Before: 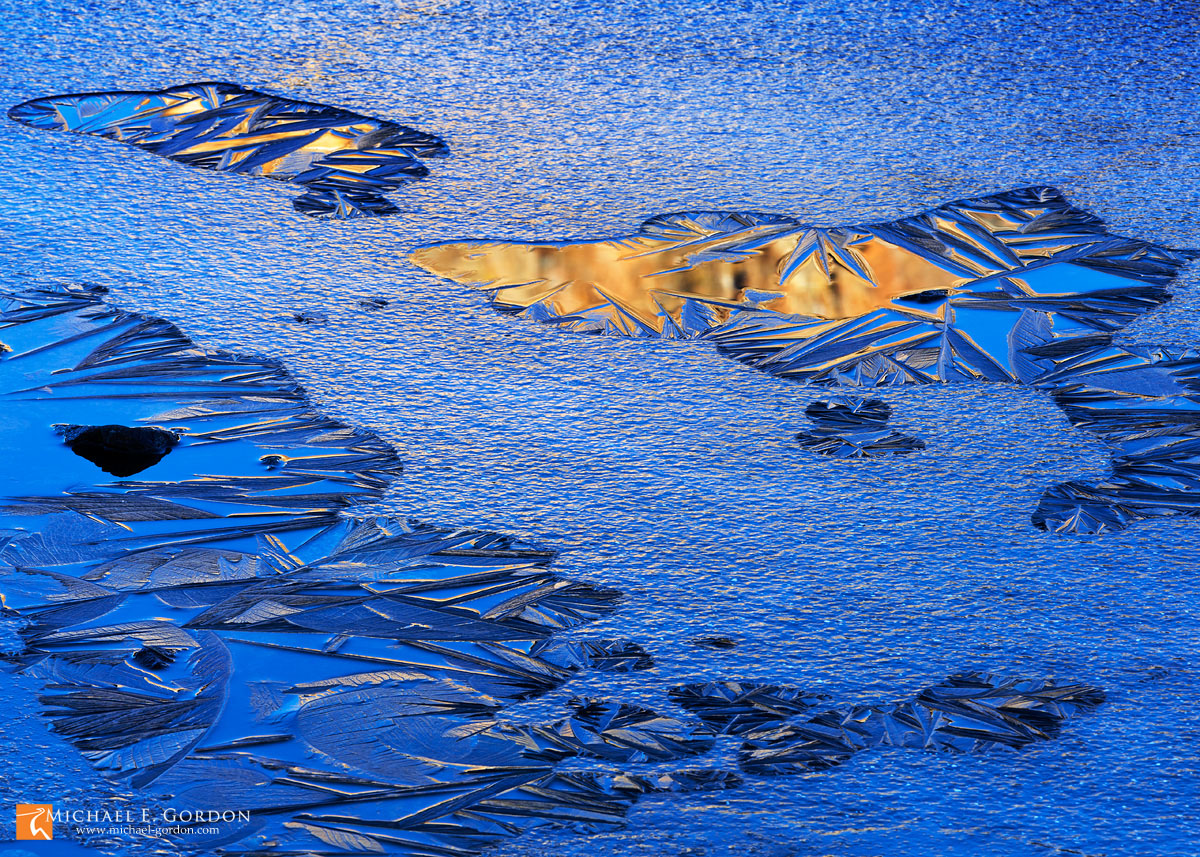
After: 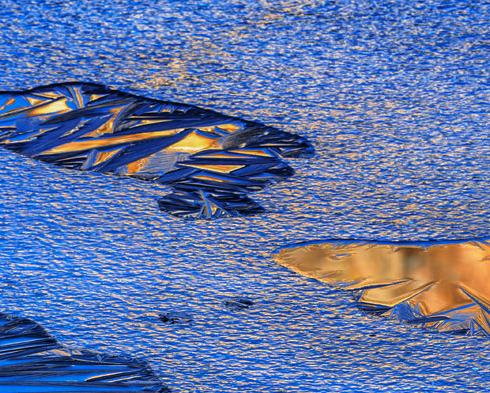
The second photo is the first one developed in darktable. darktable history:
base curve: curves: ch0 [(0, 0) (0.595, 0.418) (1, 1)], preserve colors none
local contrast: detail 109%
crop and rotate: left 11.277%, top 0.108%, right 47.811%, bottom 53.928%
